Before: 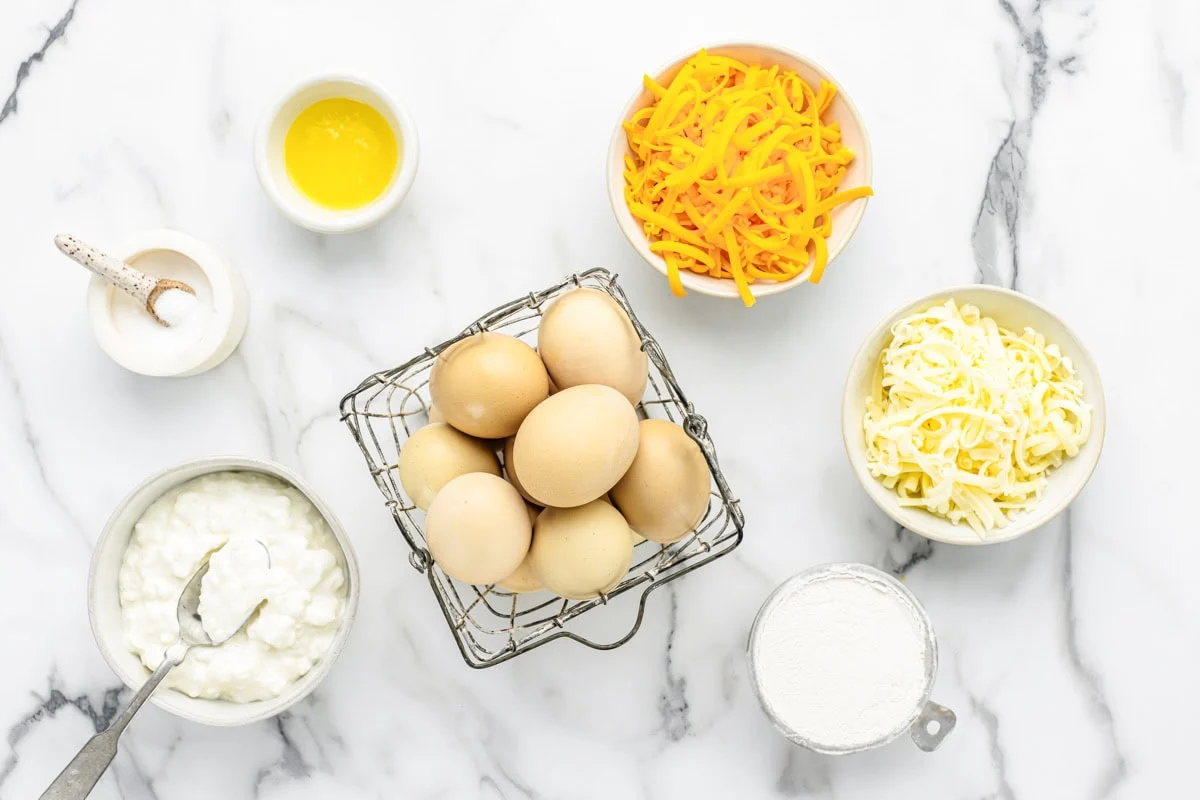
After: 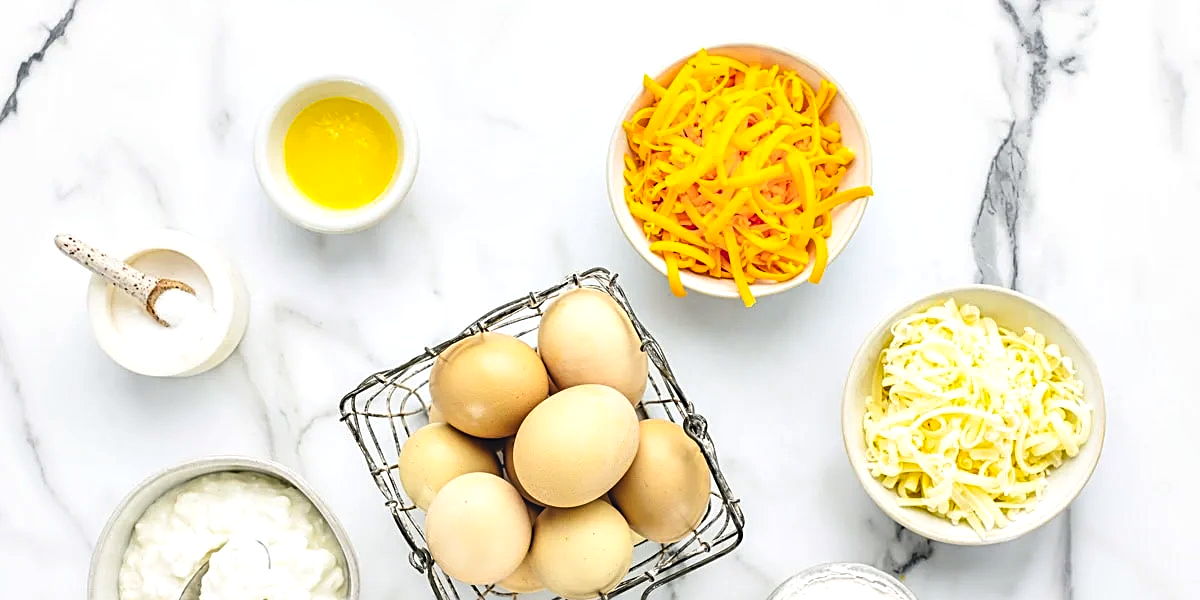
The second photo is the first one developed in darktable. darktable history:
exposure: black level correction -0.042, exposure 0.061 EV, compensate highlight preservation false
haze removal: compatibility mode true, adaptive false
crop: bottom 24.984%
contrast equalizer: octaves 7, y [[0.6 ×6], [0.55 ×6], [0 ×6], [0 ×6], [0 ×6]], mix 0.758
contrast brightness saturation: saturation 0.185
sharpen: on, module defaults
